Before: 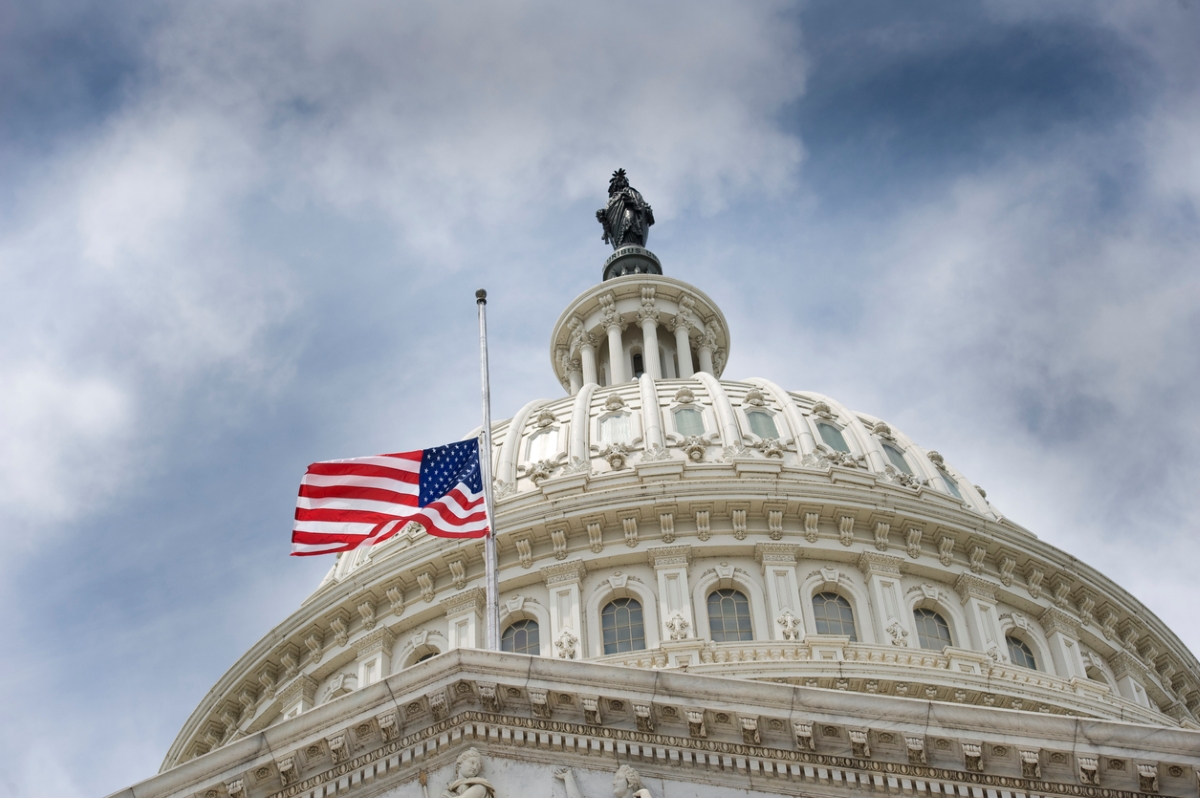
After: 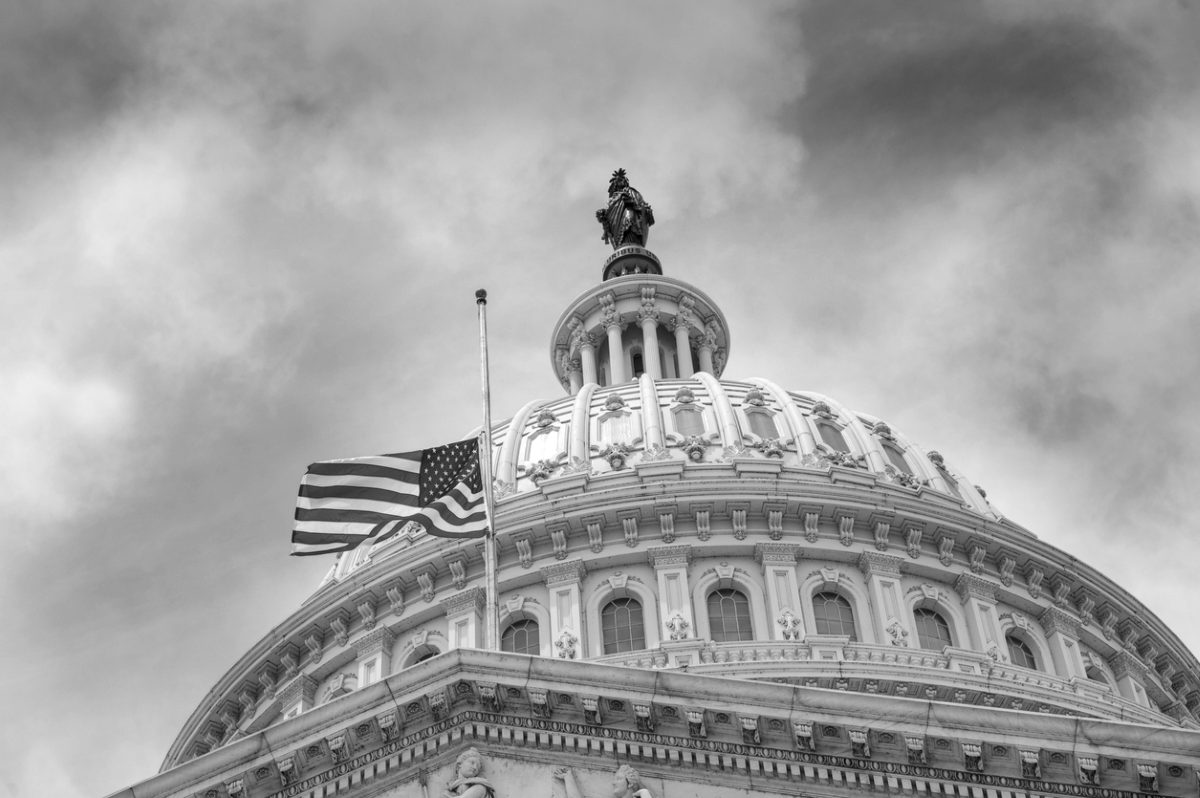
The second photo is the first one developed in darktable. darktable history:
local contrast: on, module defaults
color calibration: output gray [0.23, 0.37, 0.4, 0], illuminant as shot in camera, x 0.358, y 0.373, temperature 4628.91 K
